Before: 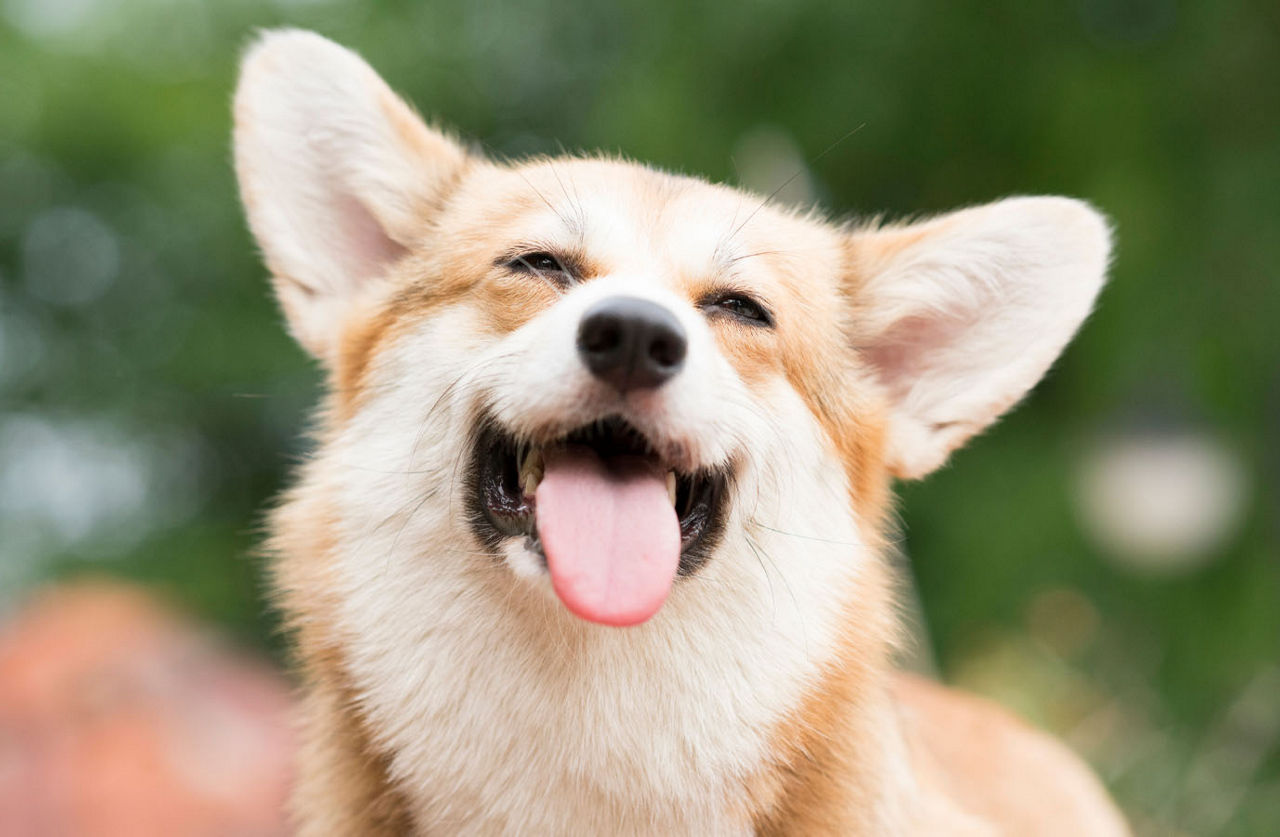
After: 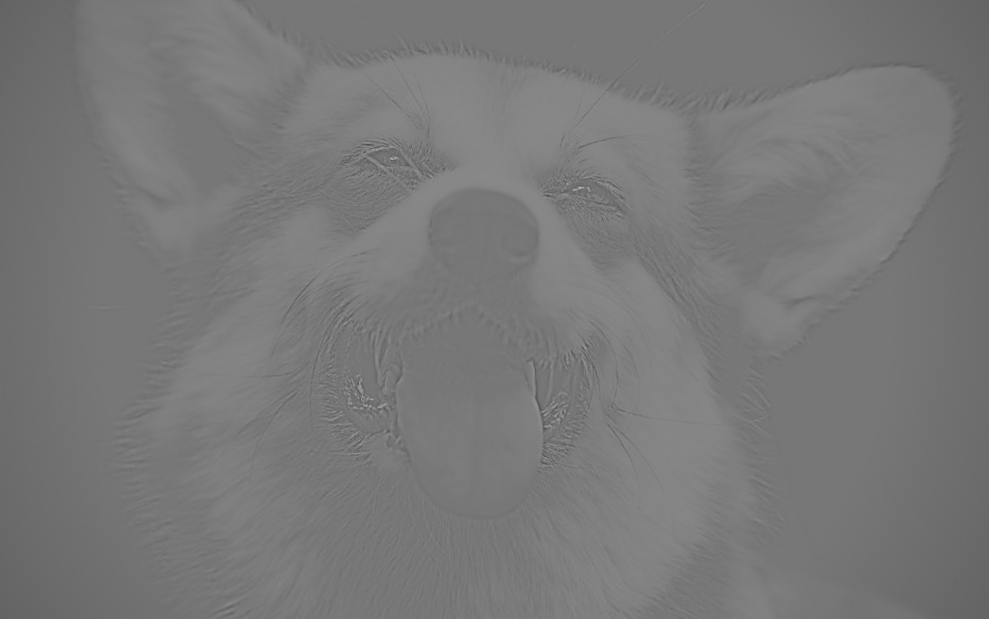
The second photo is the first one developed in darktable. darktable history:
crop and rotate: left 10.071%, top 10.071%, right 10.02%, bottom 10.02%
sharpen: on, module defaults
white balance: emerald 1
vignetting: fall-off radius 60.65%
exposure: exposure 0.74 EV, compensate highlight preservation false
highpass: sharpness 5.84%, contrast boost 8.44%
rotate and perspective: rotation -3°, crop left 0.031, crop right 0.968, crop top 0.07, crop bottom 0.93
